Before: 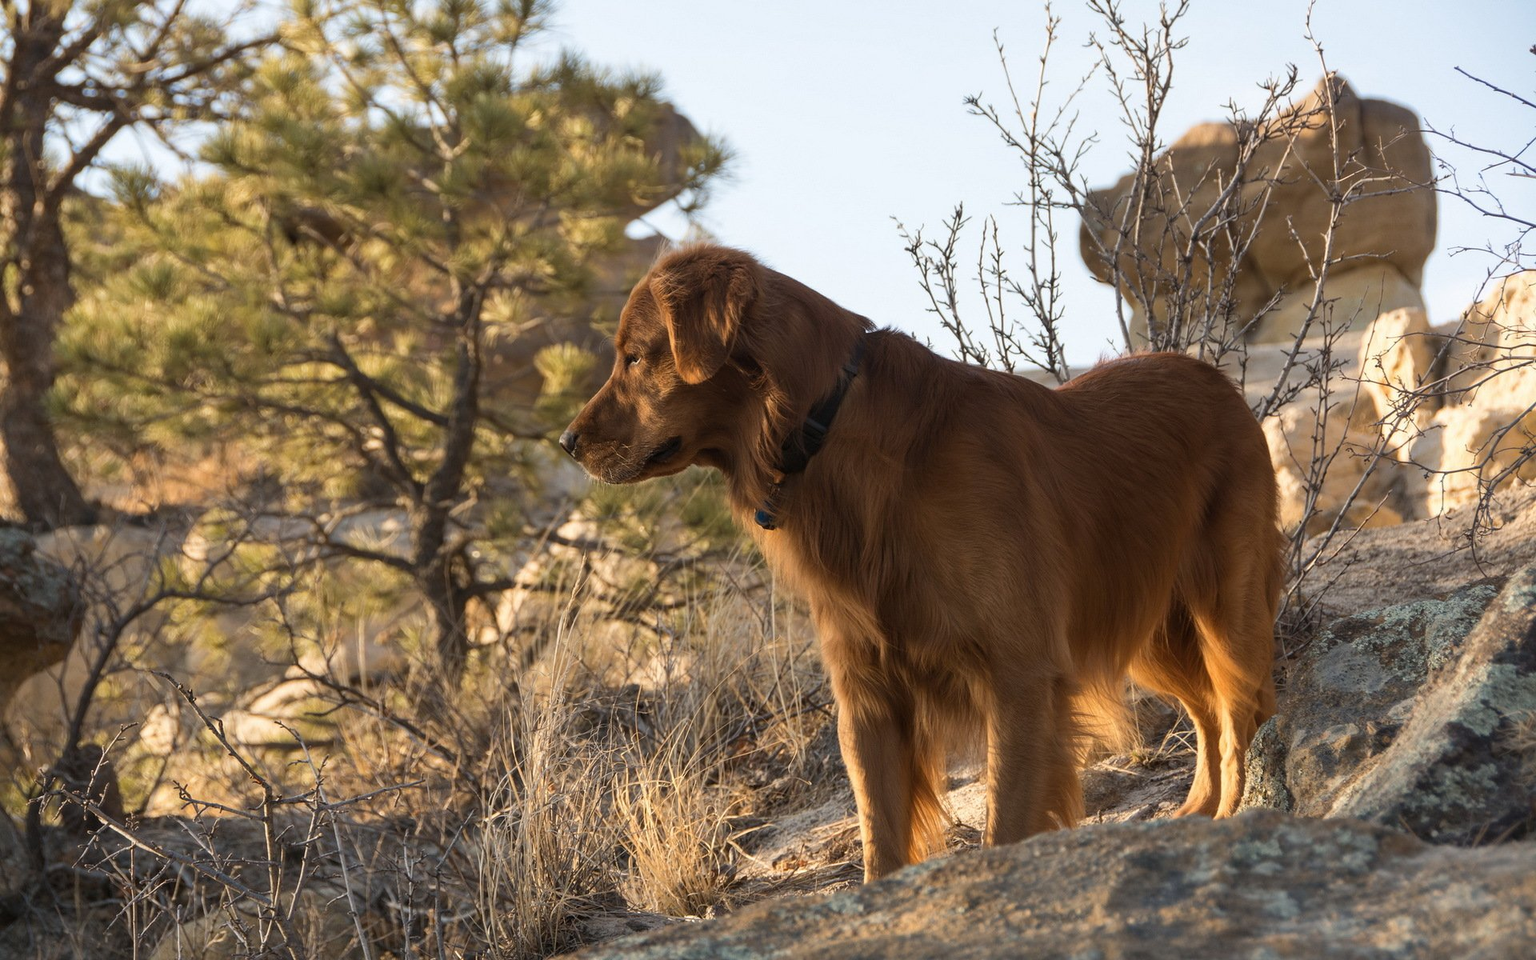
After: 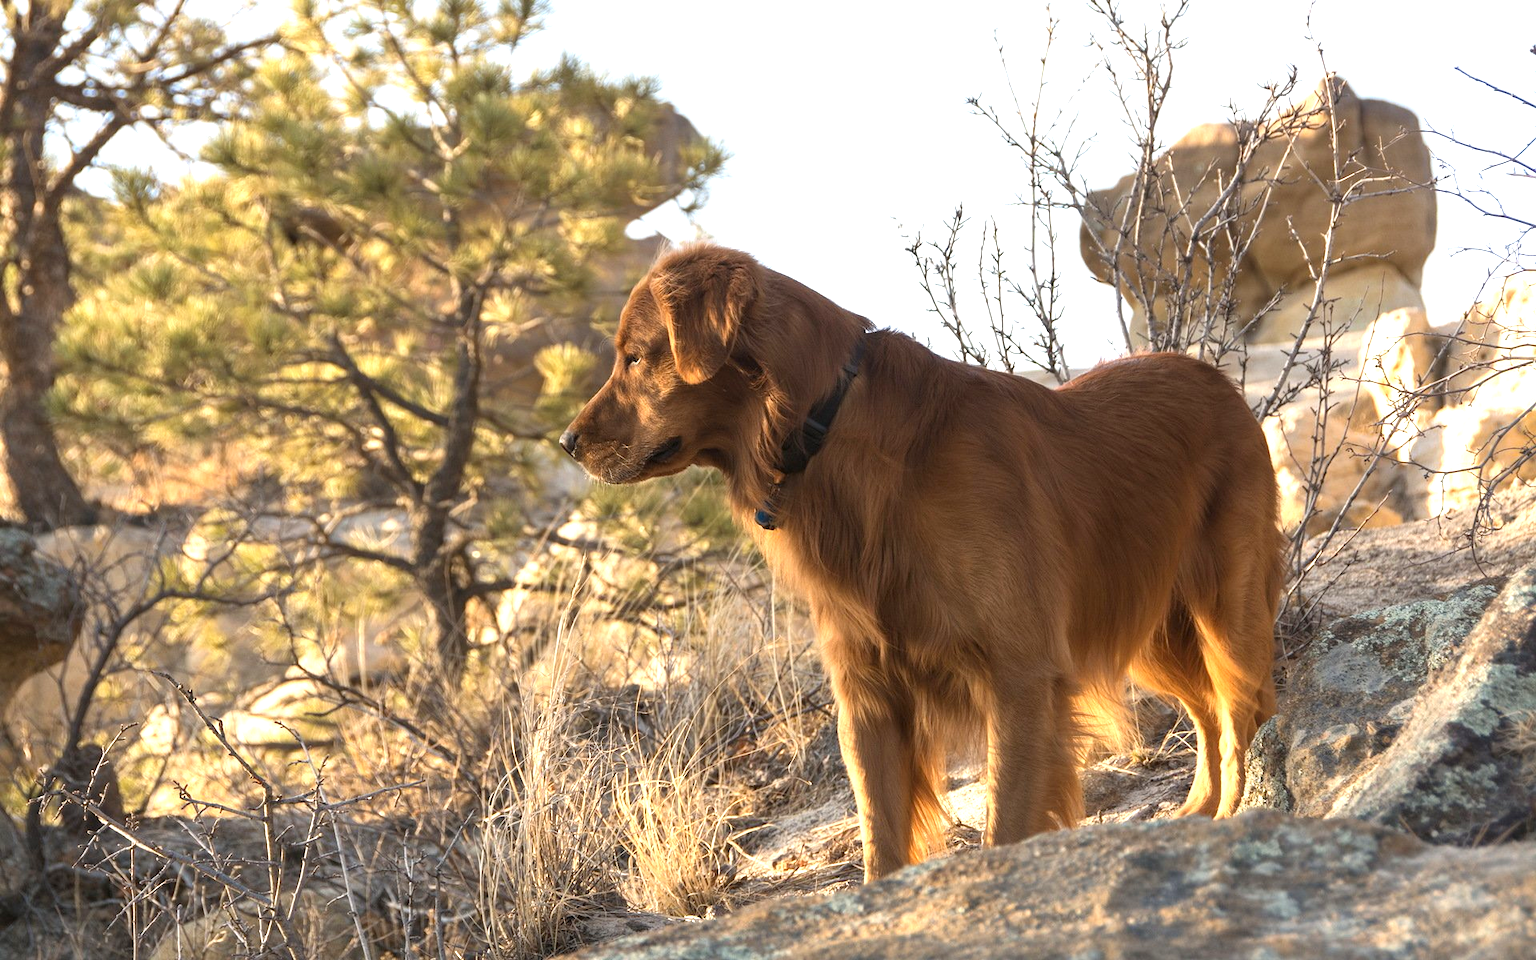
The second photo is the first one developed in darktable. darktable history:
exposure: black level correction 0, exposure 0.928 EV, compensate highlight preservation false
